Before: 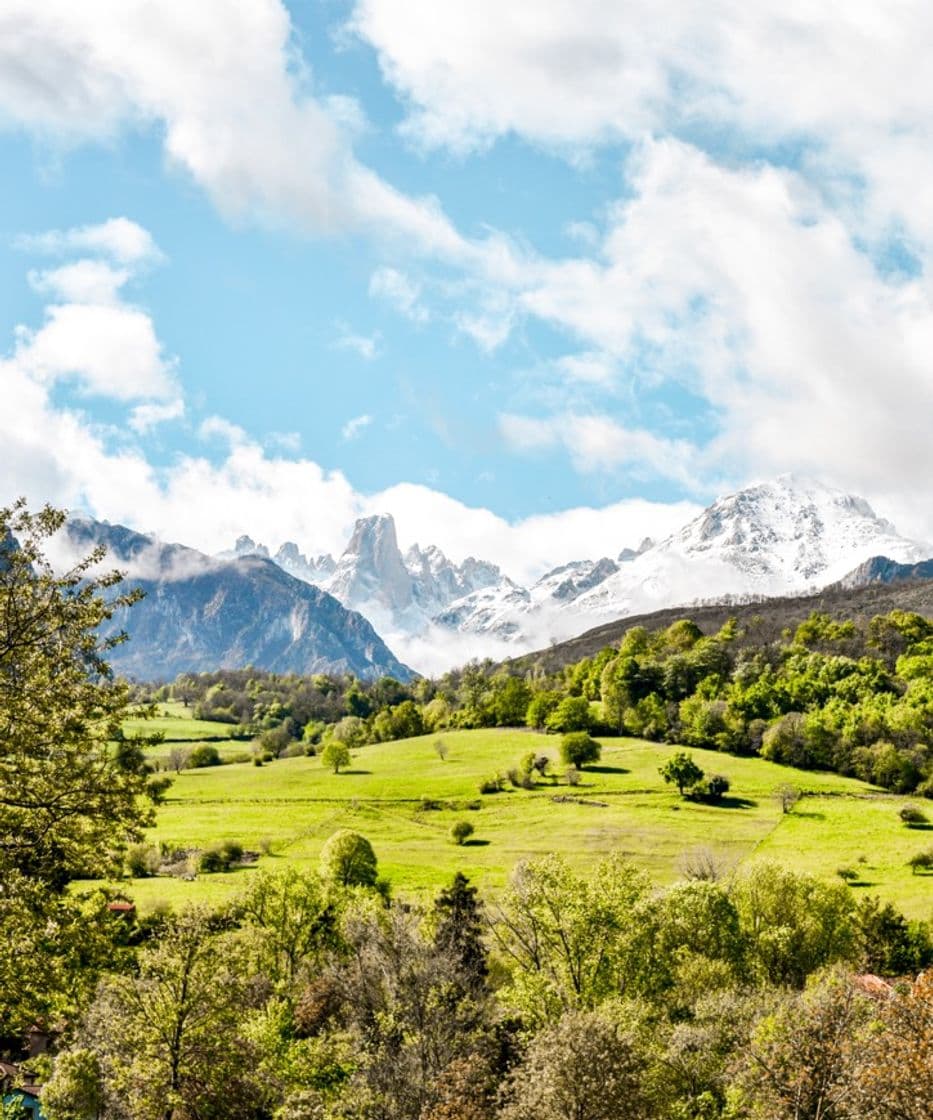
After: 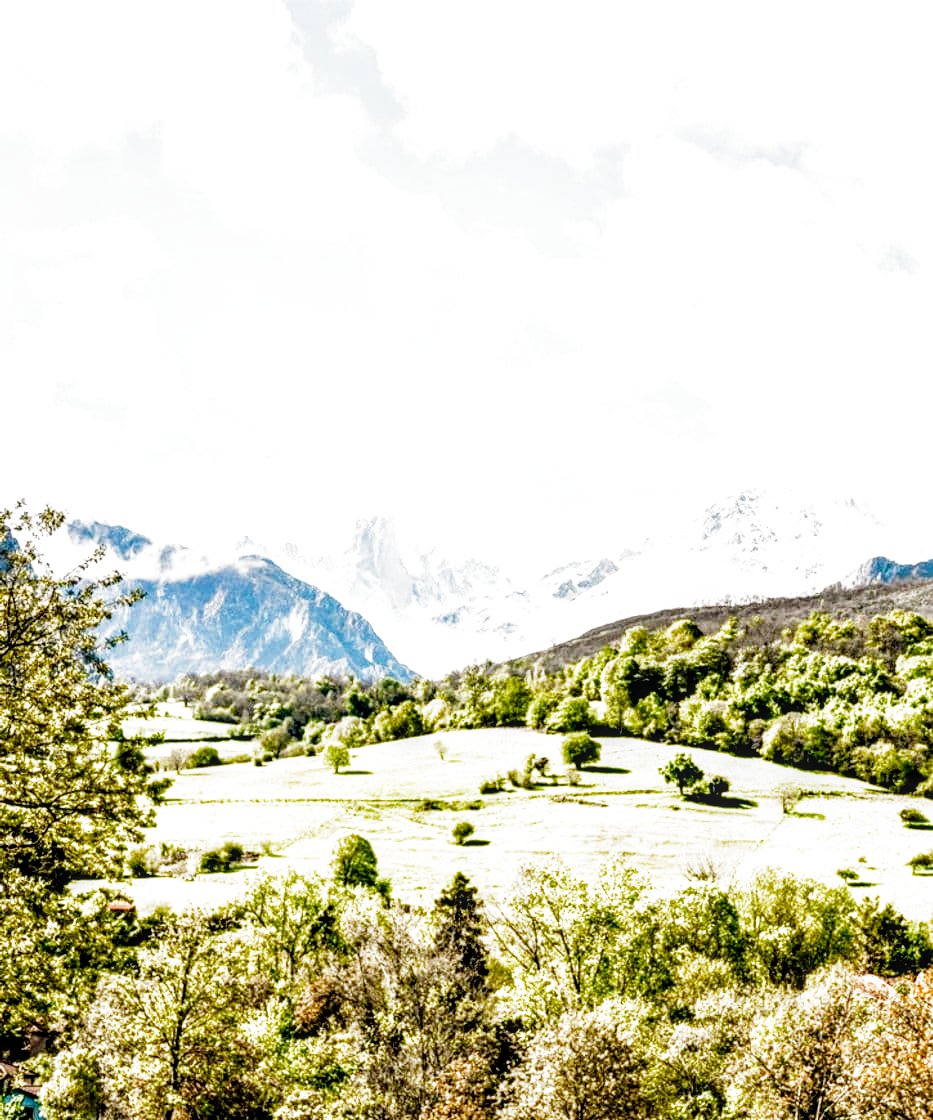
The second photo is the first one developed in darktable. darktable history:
exposure: black level correction 0, exposure 1.1 EV, compensate exposure bias true, compensate highlight preservation false
local contrast: detail 130%
filmic rgb: black relative exposure -4.03 EV, white relative exposure 3 EV, hardness 3.01, contrast 1.395, preserve chrominance no, color science v3 (2019), use custom middle-gray values true
